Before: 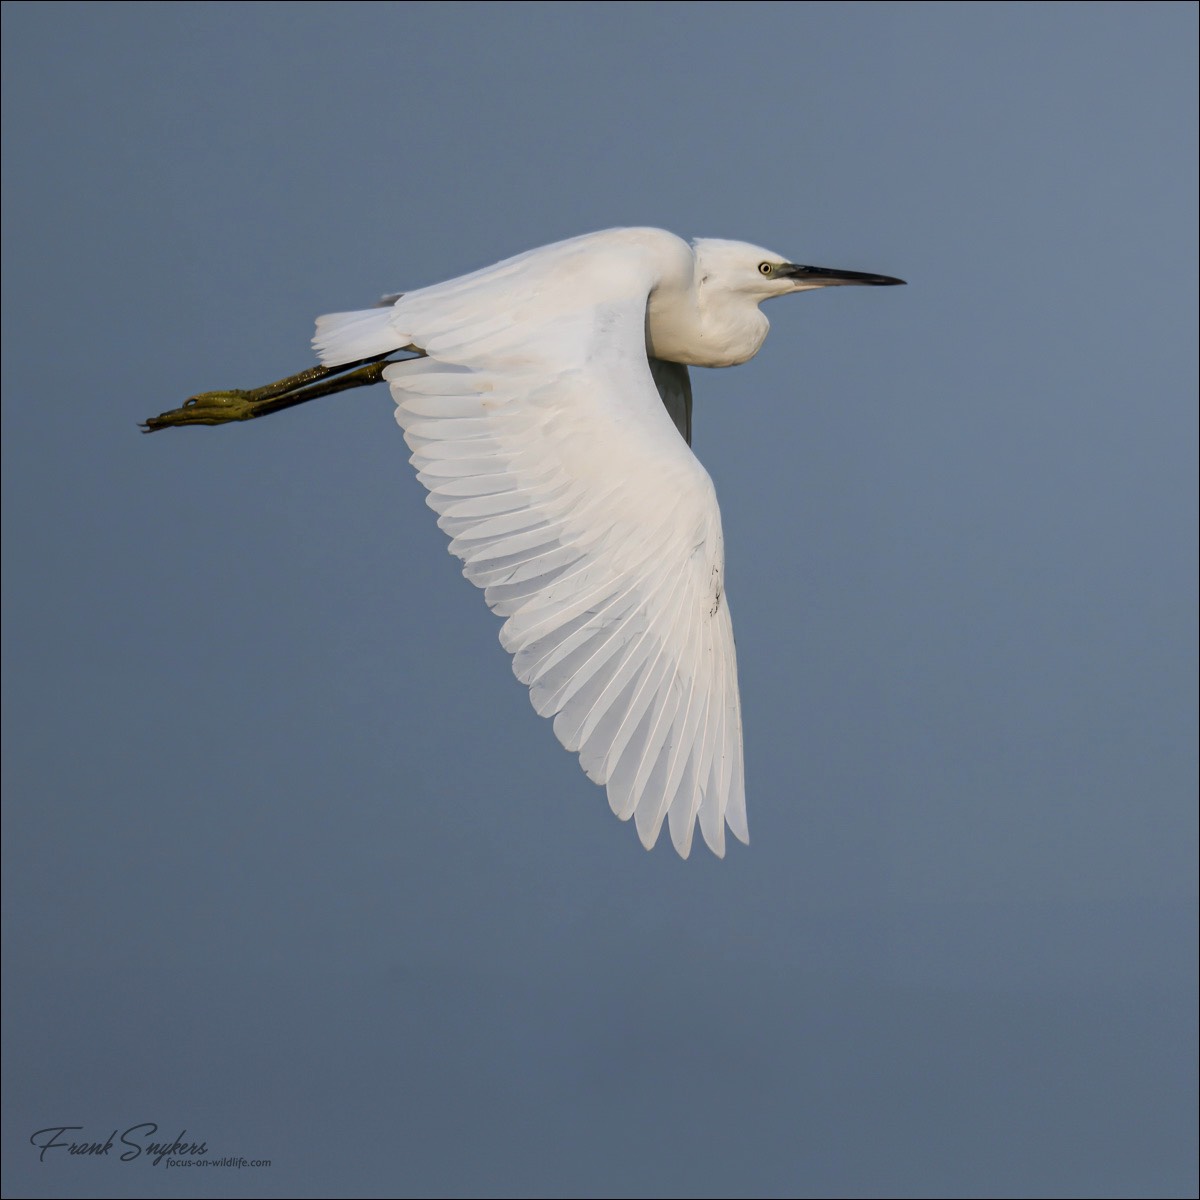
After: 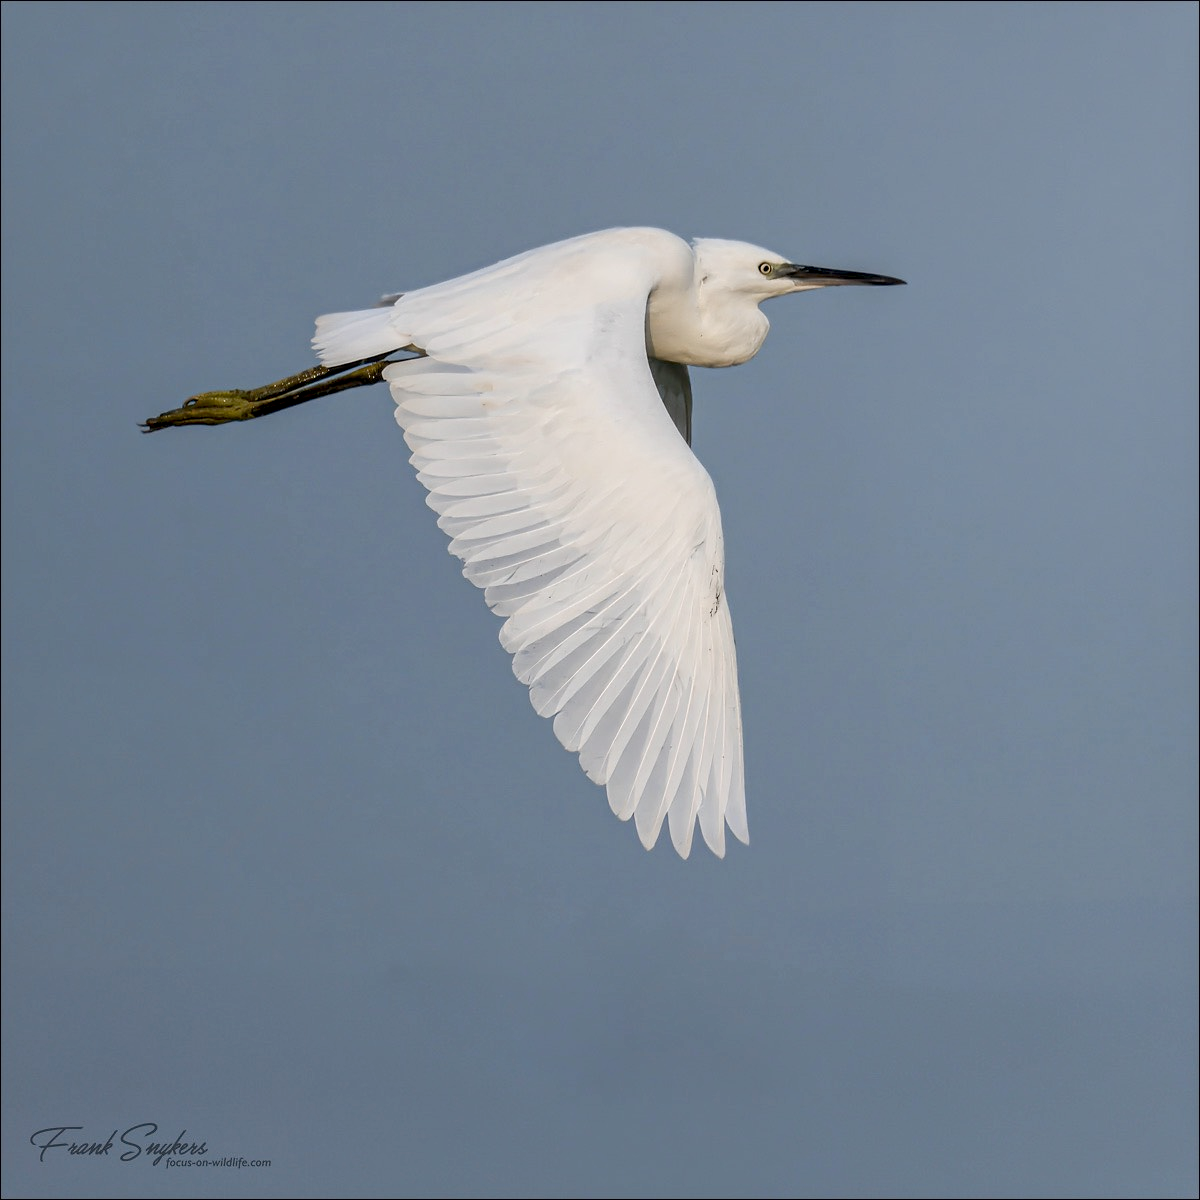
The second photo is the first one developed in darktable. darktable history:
sharpen: radius 1, threshold 1
local contrast: on, module defaults
